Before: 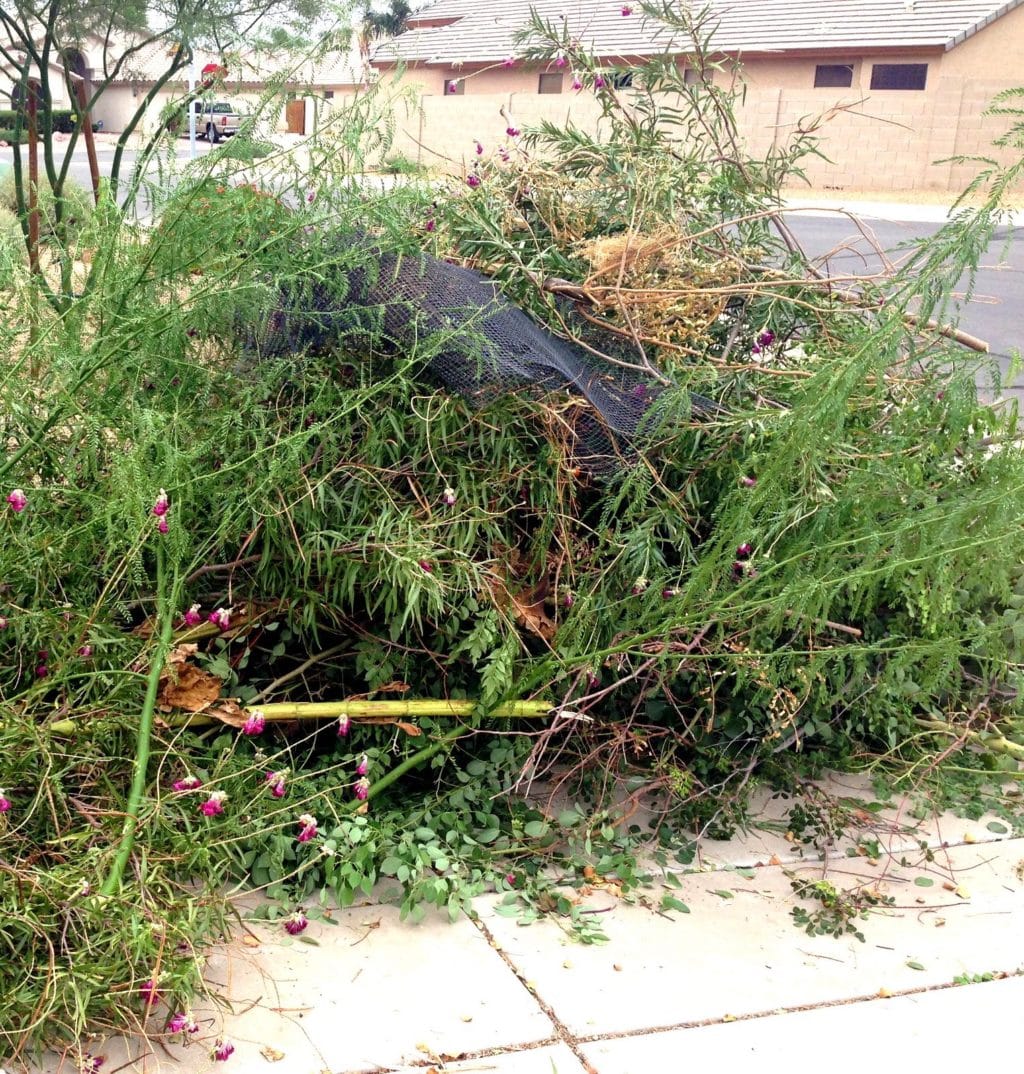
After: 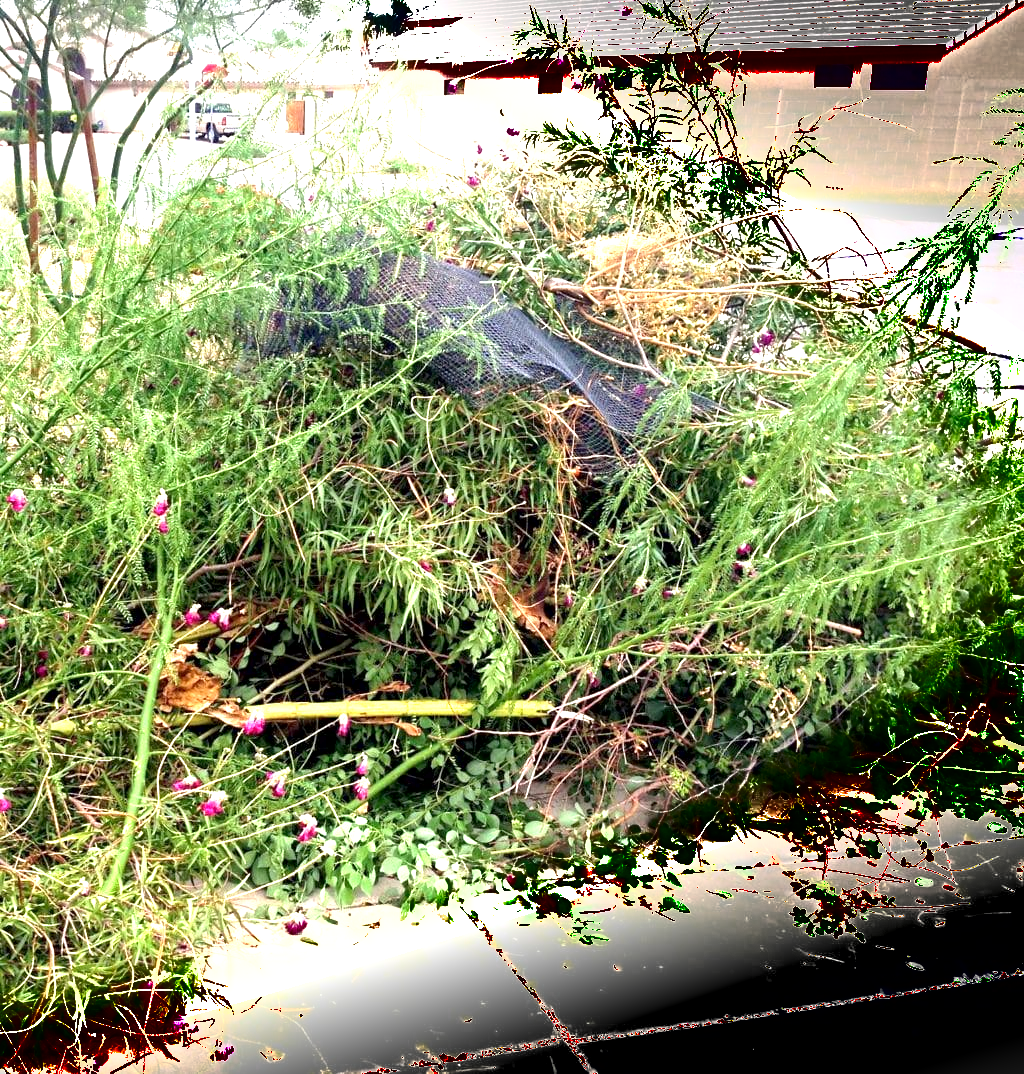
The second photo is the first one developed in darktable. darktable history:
exposure: black level correction 0.001, exposure 1.3 EV, compensate highlight preservation false
shadows and highlights: radius 331.84, shadows 53.55, highlights -100, compress 94.63%, highlights color adjustment 73.23%, soften with gaussian
local contrast: mode bilateral grid, contrast 20, coarseness 50, detail 120%, midtone range 0.2
